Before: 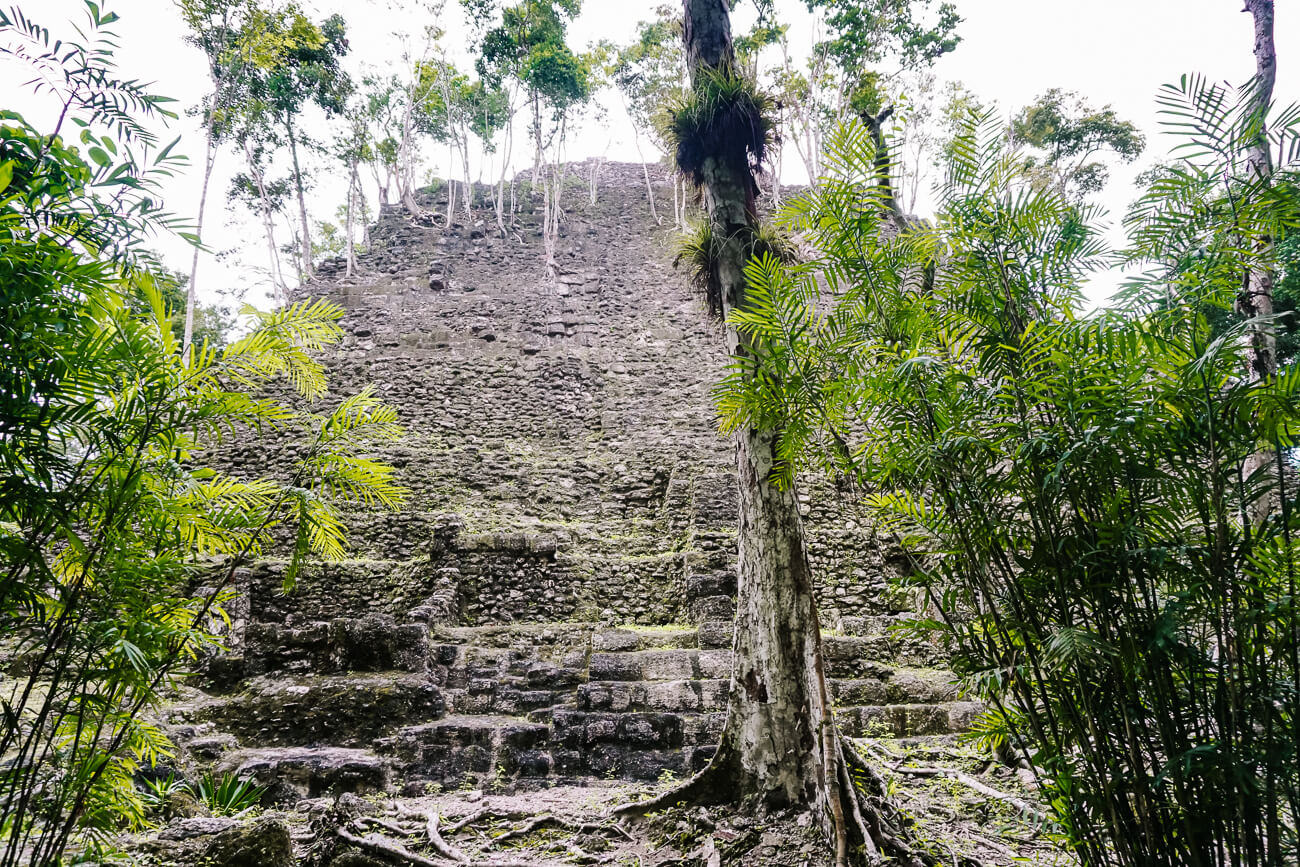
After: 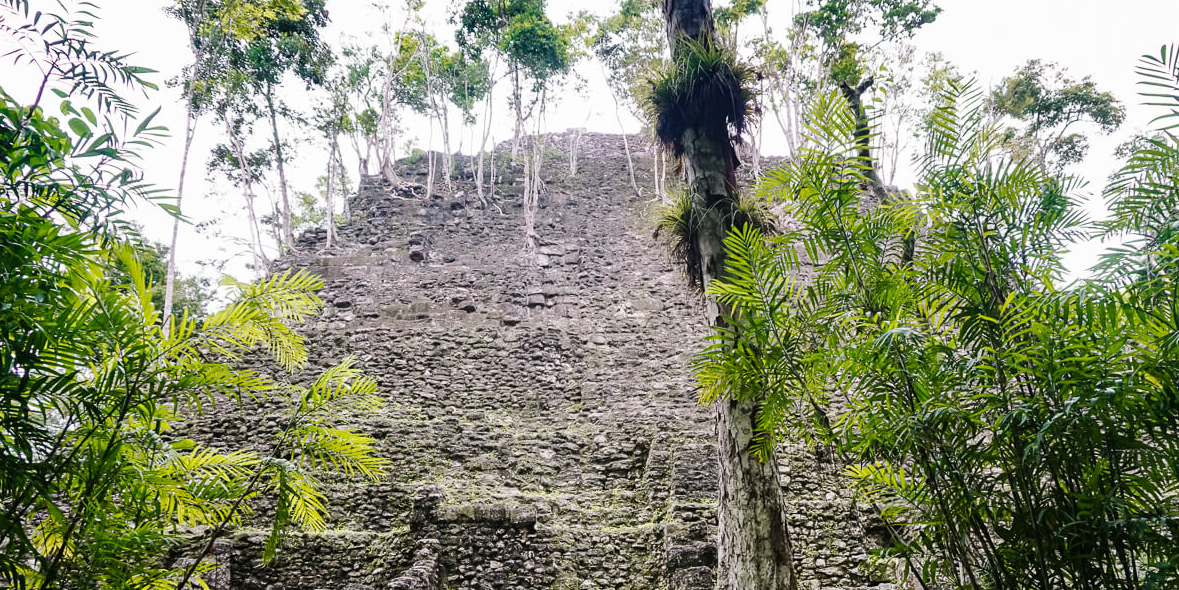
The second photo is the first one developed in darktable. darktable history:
crop: left 1.574%, top 3.433%, right 7.708%, bottom 28.481%
